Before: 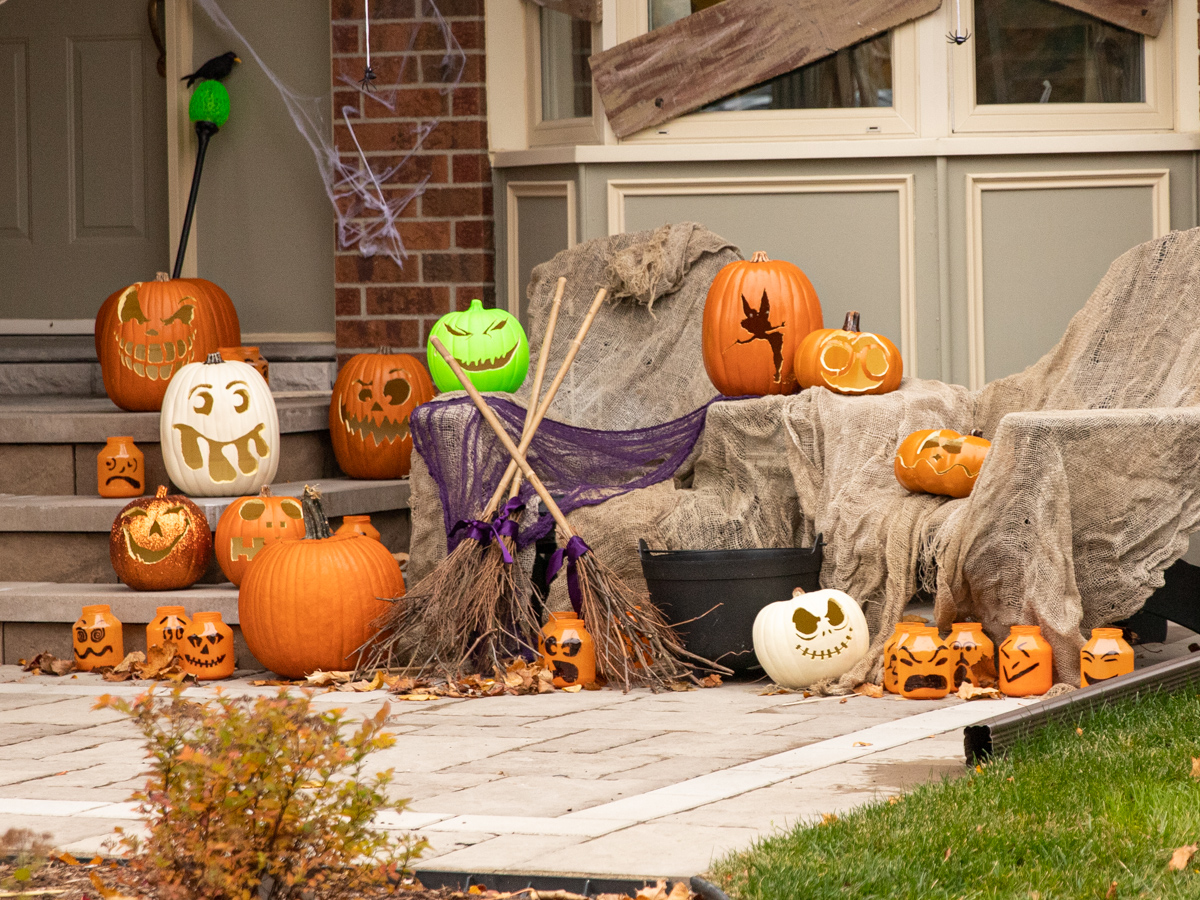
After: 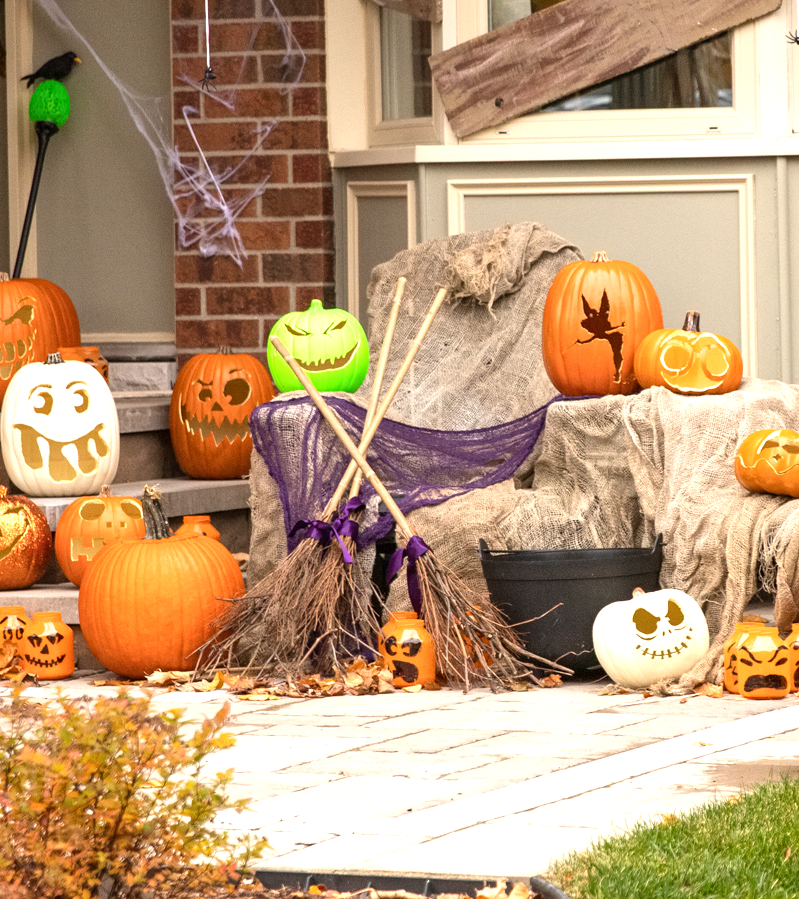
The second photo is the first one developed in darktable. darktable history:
crop and rotate: left 13.342%, right 19.991%
exposure: black level correction 0, exposure 0.7 EV, compensate exposure bias true, compensate highlight preservation false
contrast equalizer: y [[0.5 ×6], [0.5 ×6], [0.5 ×6], [0 ×6], [0, 0, 0, 0.581, 0.011, 0]]
